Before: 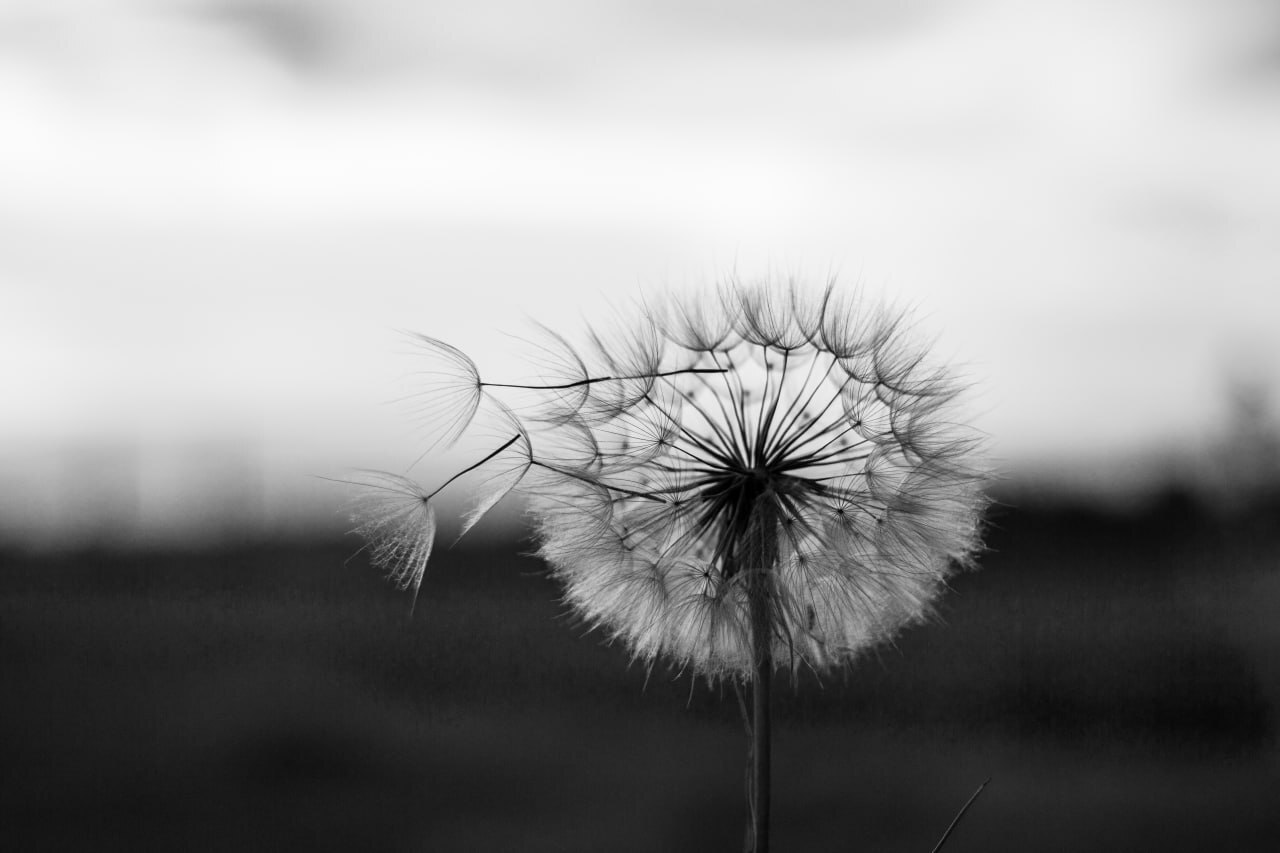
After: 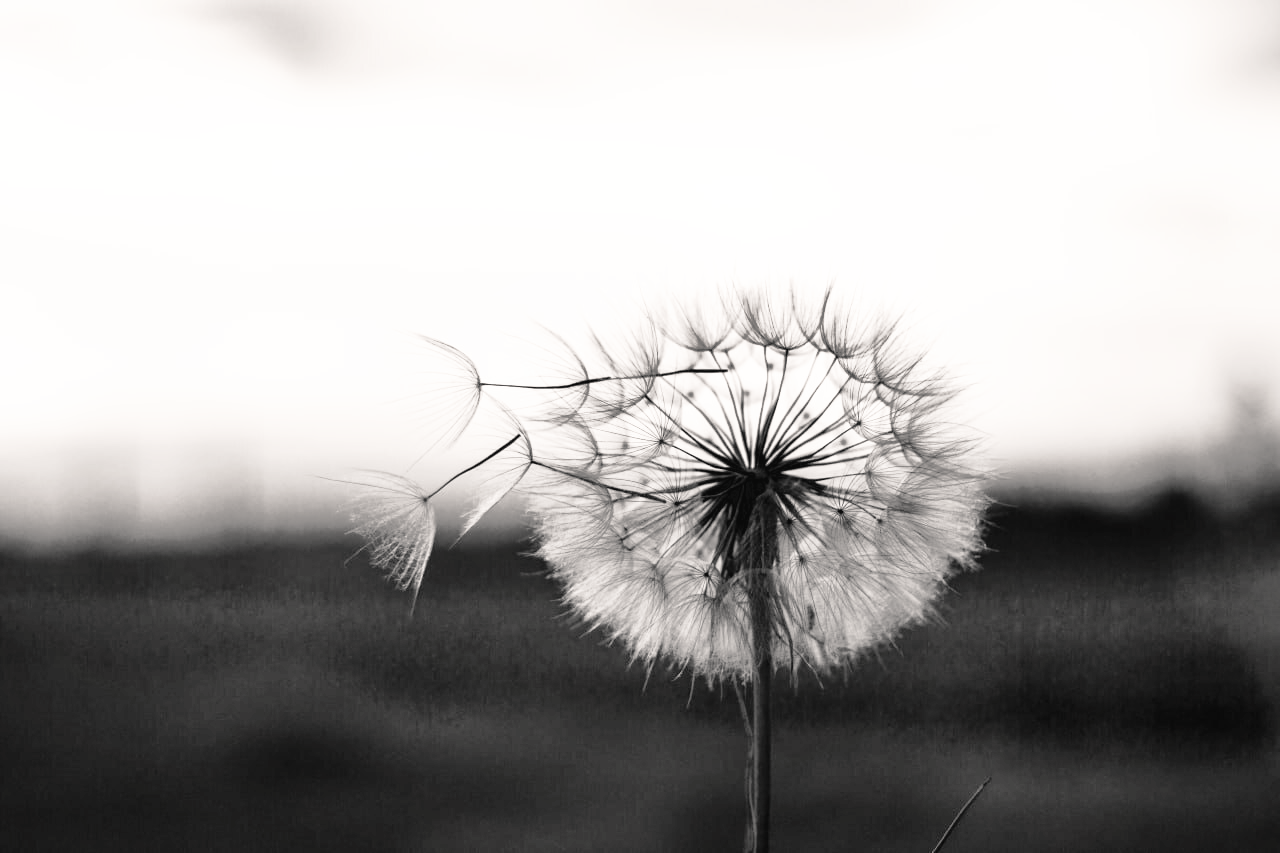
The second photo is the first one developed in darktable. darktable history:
color balance rgb: highlights gain › chroma 1.611%, highlights gain › hue 57.34°, perceptual saturation grading › global saturation 25.214%, global vibrance 50.566%
base curve: curves: ch0 [(0, 0.003) (0.001, 0.002) (0.006, 0.004) (0.02, 0.022) (0.048, 0.086) (0.094, 0.234) (0.162, 0.431) (0.258, 0.629) (0.385, 0.8) (0.548, 0.918) (0.751, 0.988) (1, 1)], preserve colors none
shadows and highlights: on, module defaults
